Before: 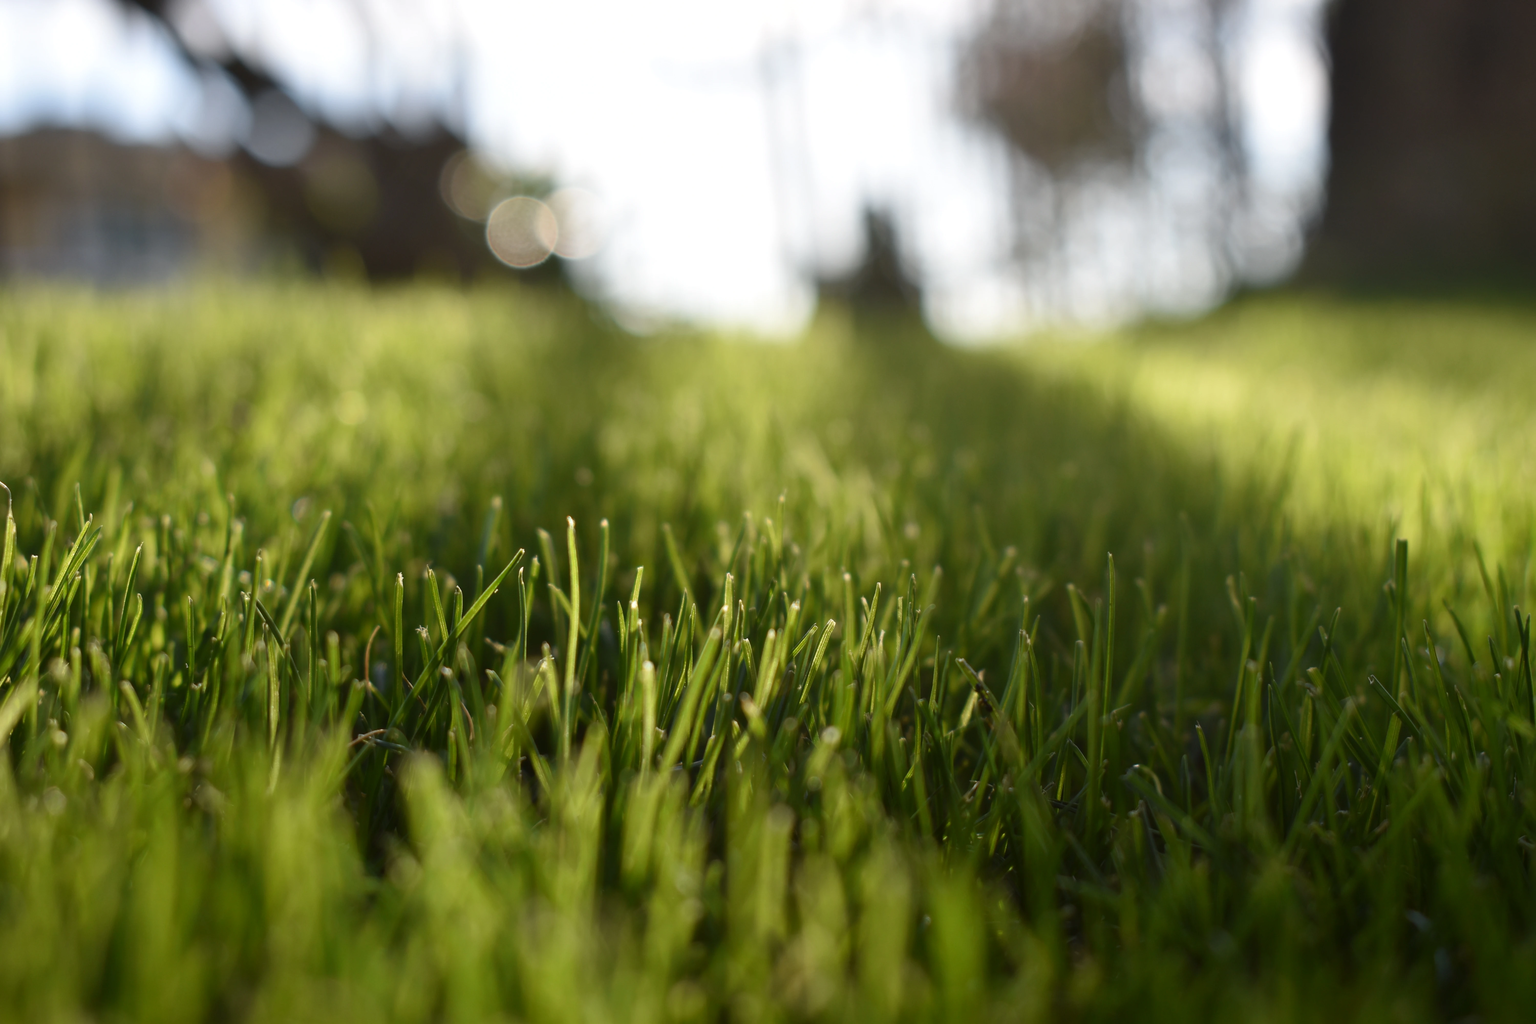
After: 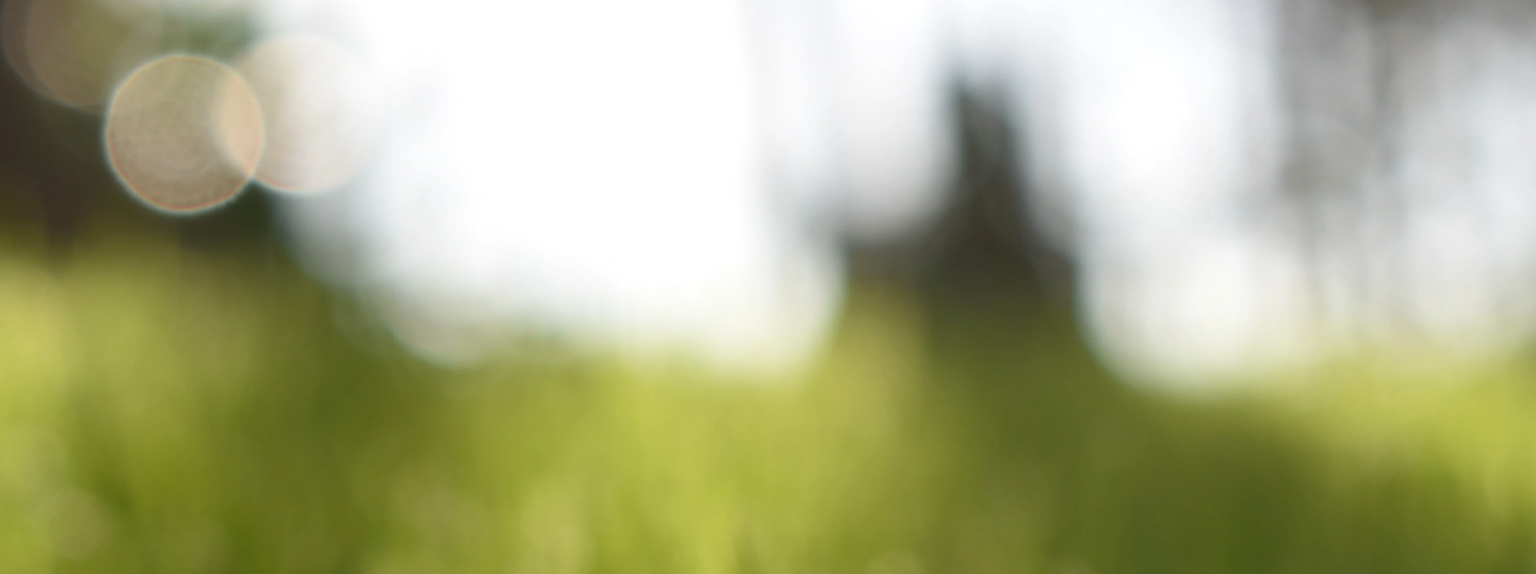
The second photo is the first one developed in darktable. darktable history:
color correction: saturation 1.1
tone equalizer: on, module defaults
crop: left 28.64%, top 16.832%, right 26.637%, bottom 58.055%
